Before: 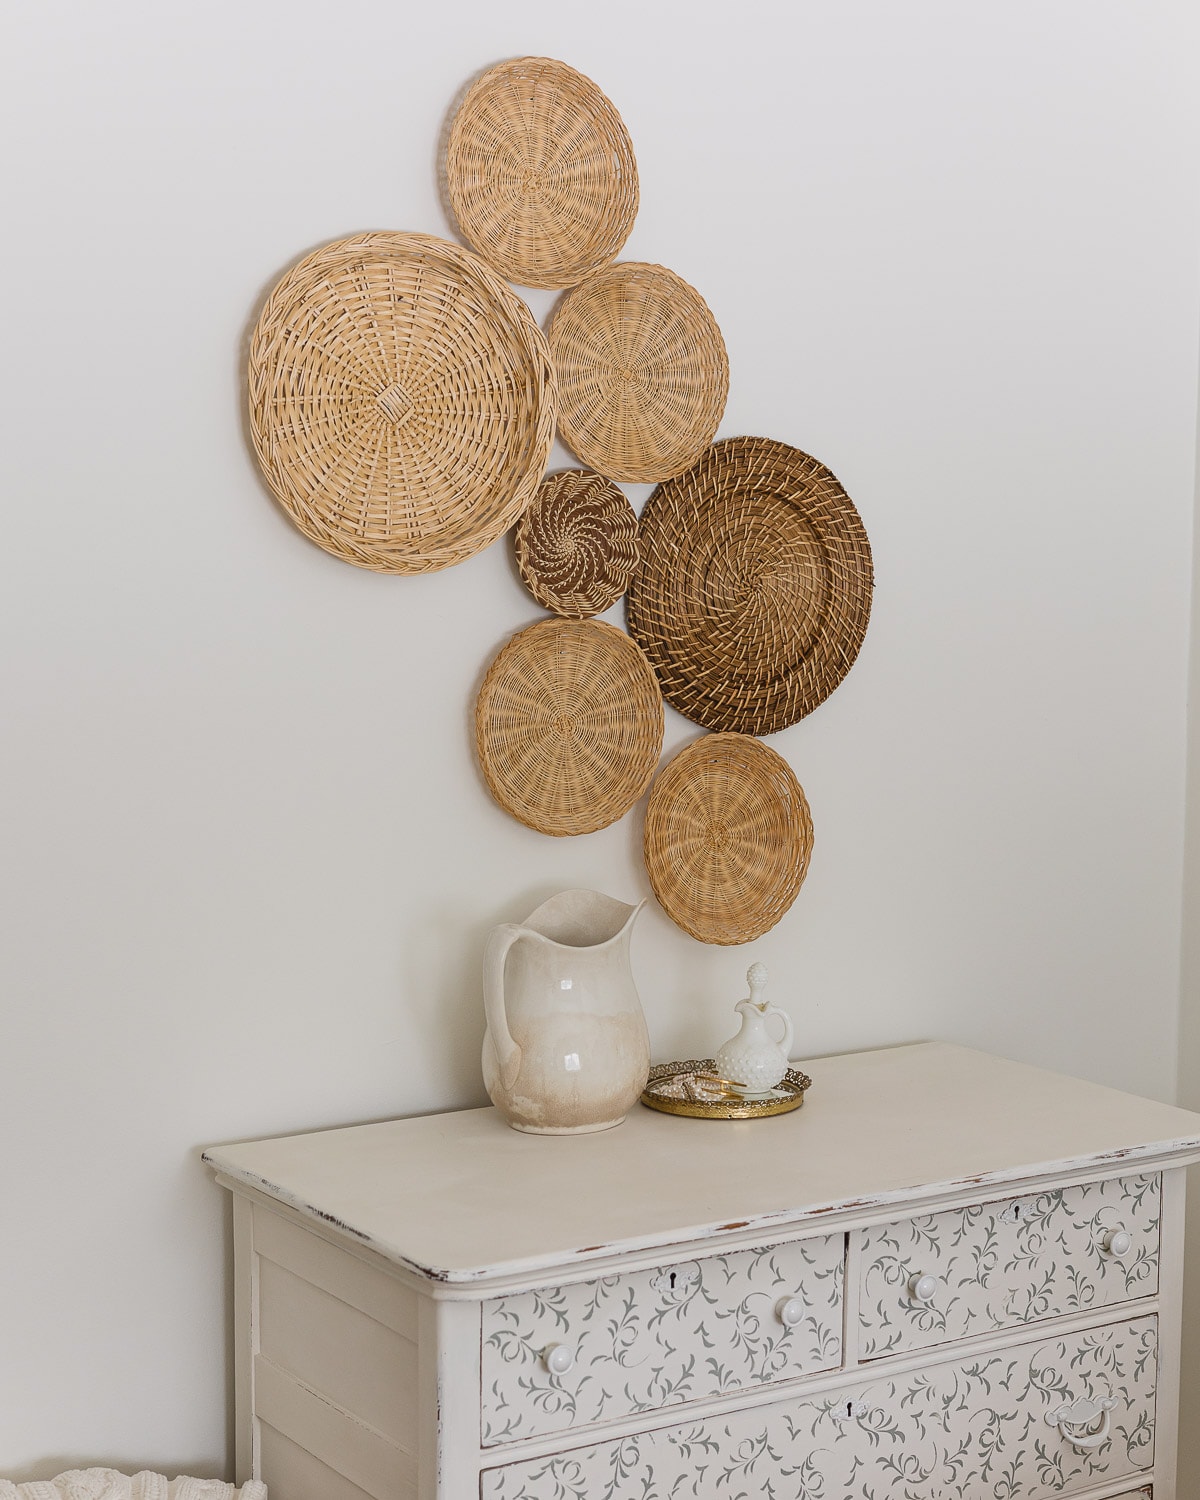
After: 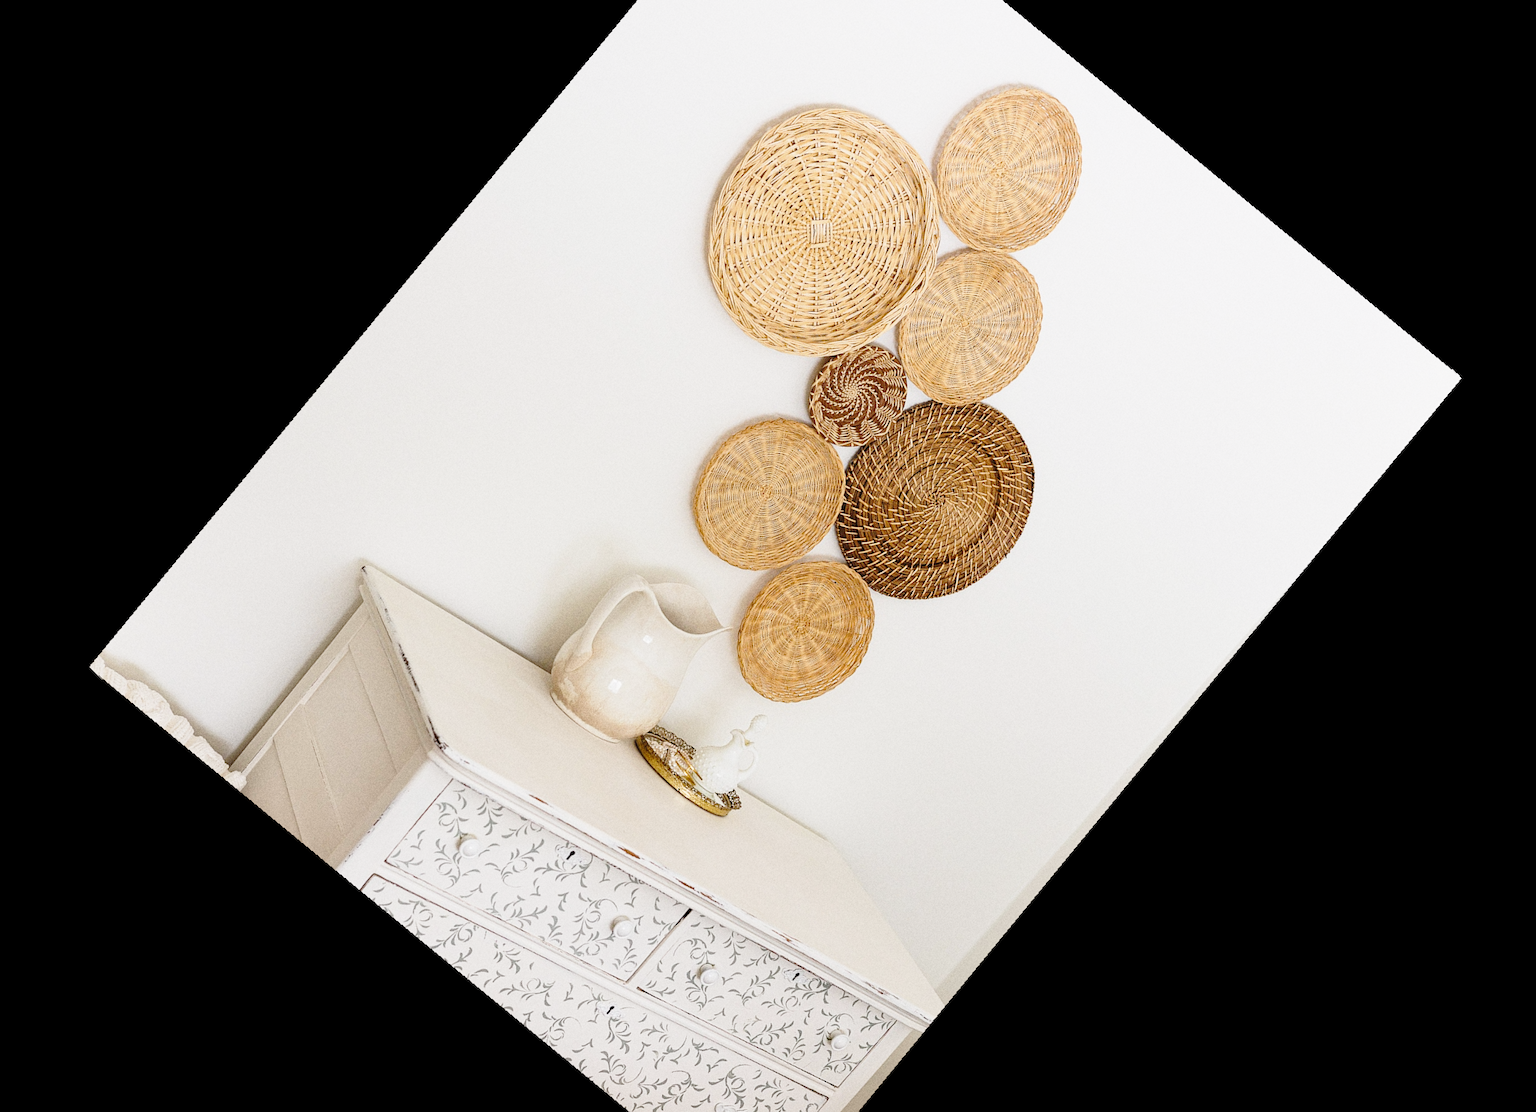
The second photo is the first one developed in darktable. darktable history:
base curve: curves: ch0 [(0, 0) (0.028, 0.03) (0.121, 0.232) (0.46, 0.748) (0.859, 0.968) (1, 1)], preserve colors none
crop and rotate: angle -46.26°, top 16.234%, right 0.912%, bottom 11.704%
rotate and perspective: rotation -6.83°, automatic cropping off
grain: on, module defaults
